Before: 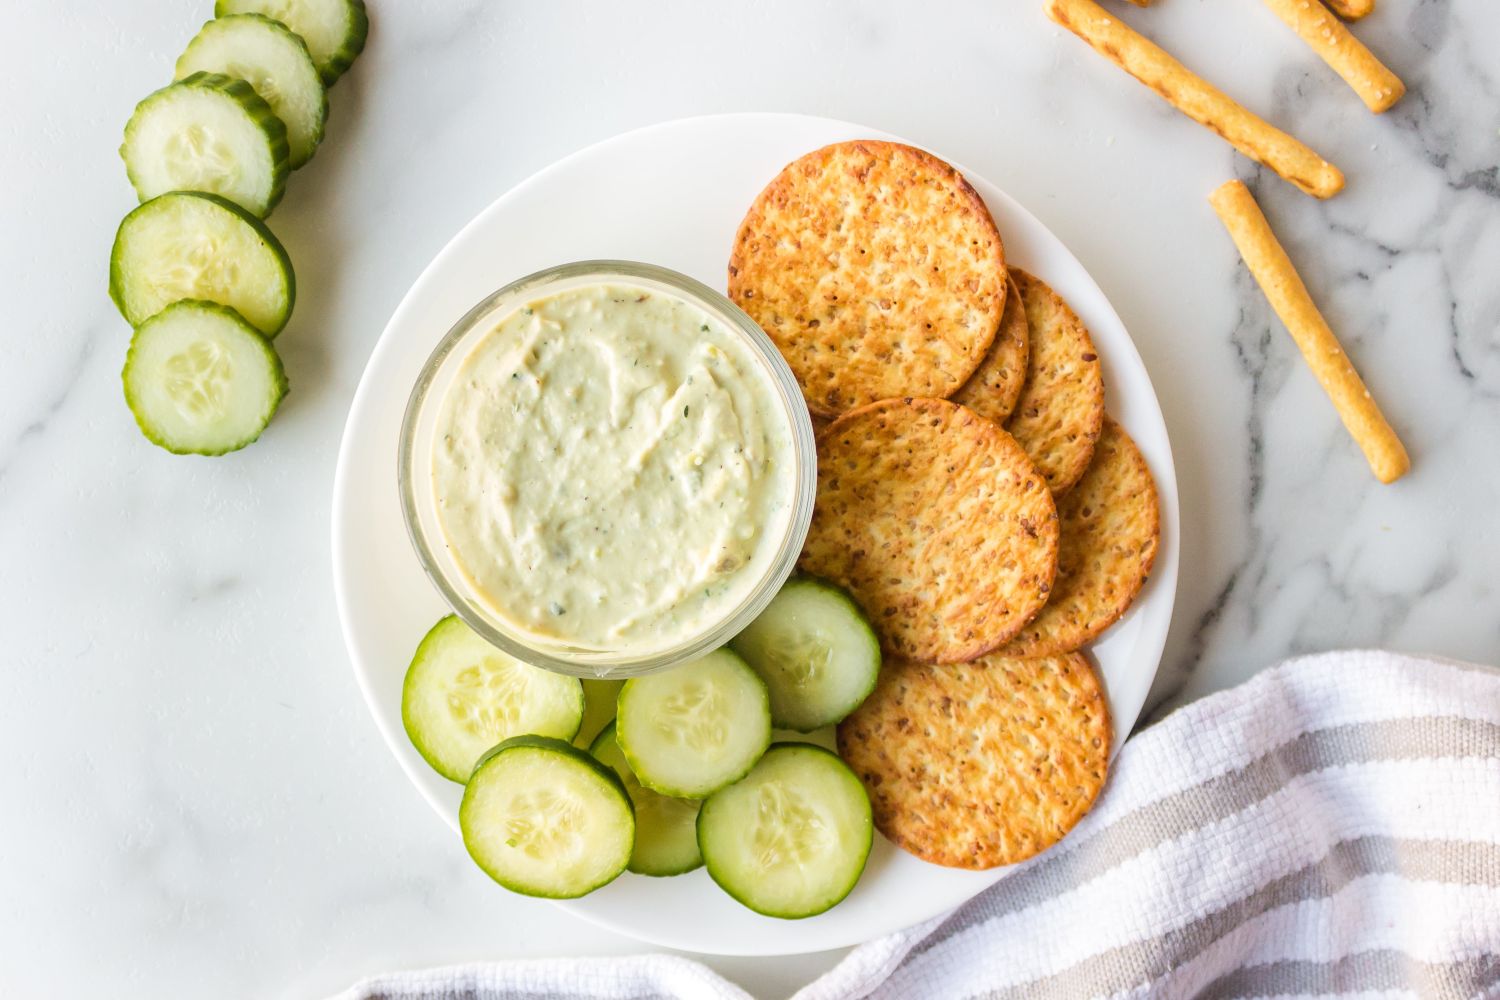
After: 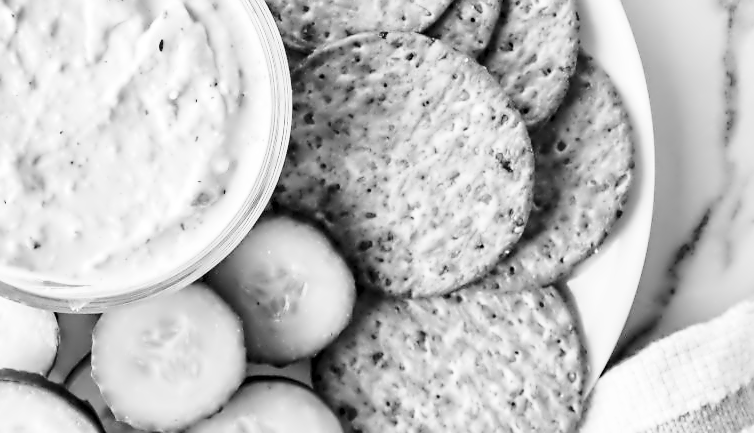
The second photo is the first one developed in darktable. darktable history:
base curve: curves: ch0 [(0, 0) (0.028, 0.03) (0.121, 0.232) (0.46, 0.748) (0.859, 0.968) (1, 1)], preserve colors none
color calibration: output gray [0.22, 0.42, 0.37, 0], gray › normalize channels true, illuminant same as pipeline (D50), adaptation XYZ, x 0.346, y 0.359, gamut compression 0
crop: left 35.03%, top 36.625%, right 14.663%, bottom 20.057%
contrast equalizer: octaves 7, y [[0.5, 0.542, 0.583, 0.625, 0.667, 0.708], [0.5 ×6], [0.5 ×6], [0, 0.033, 0.067, 0.1, 0.133, 0.167], [0, 0.05, 0.1, 0.15, 0.2, 0.25]]
